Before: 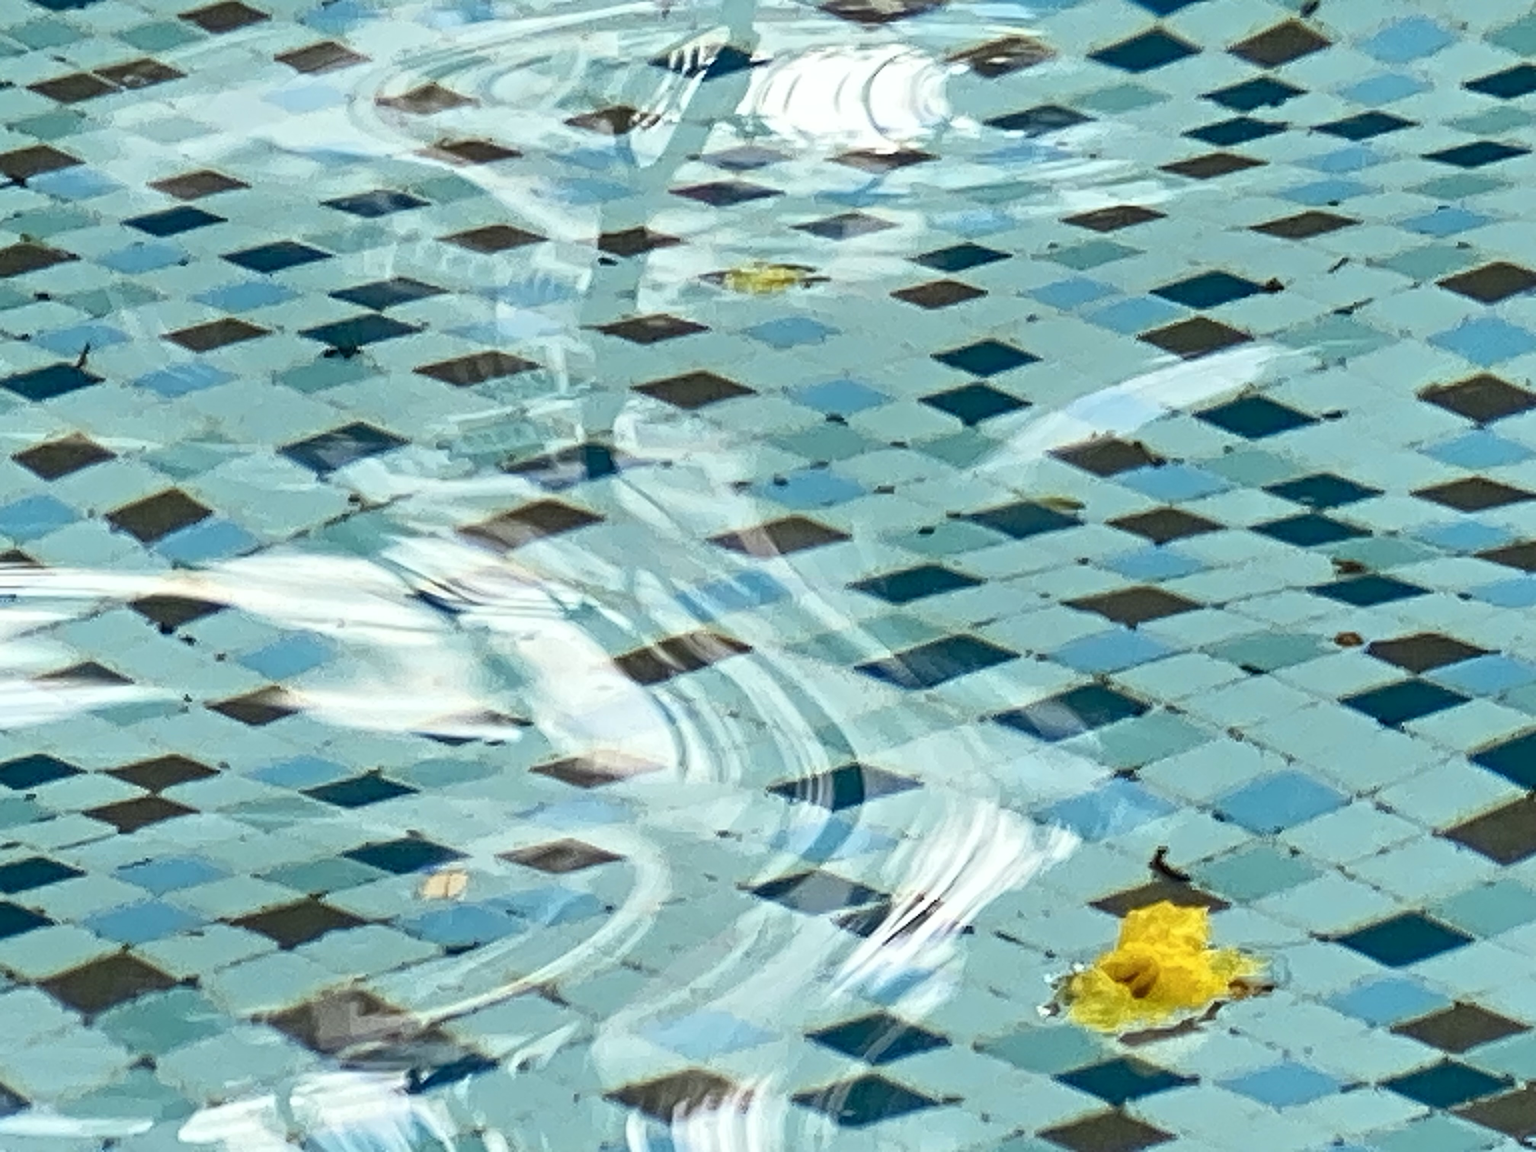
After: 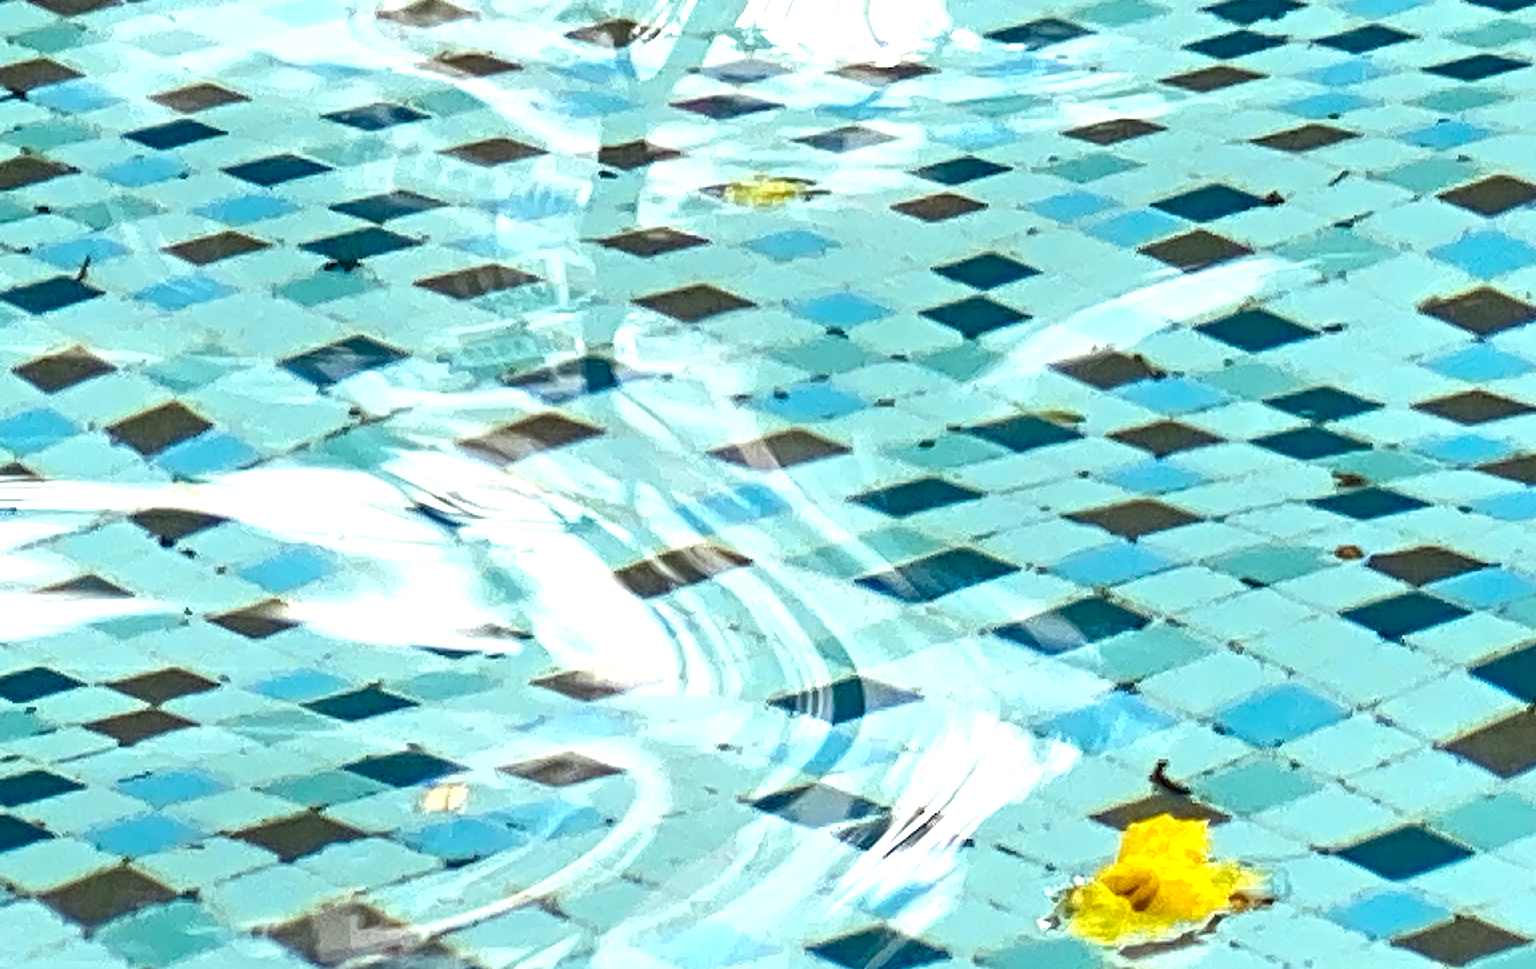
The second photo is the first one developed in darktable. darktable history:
crop: top 7.595%, bottom 8.194%
exposure: black level correction 0.001, exposure 0.673 EV, compensate highlight preservation false
